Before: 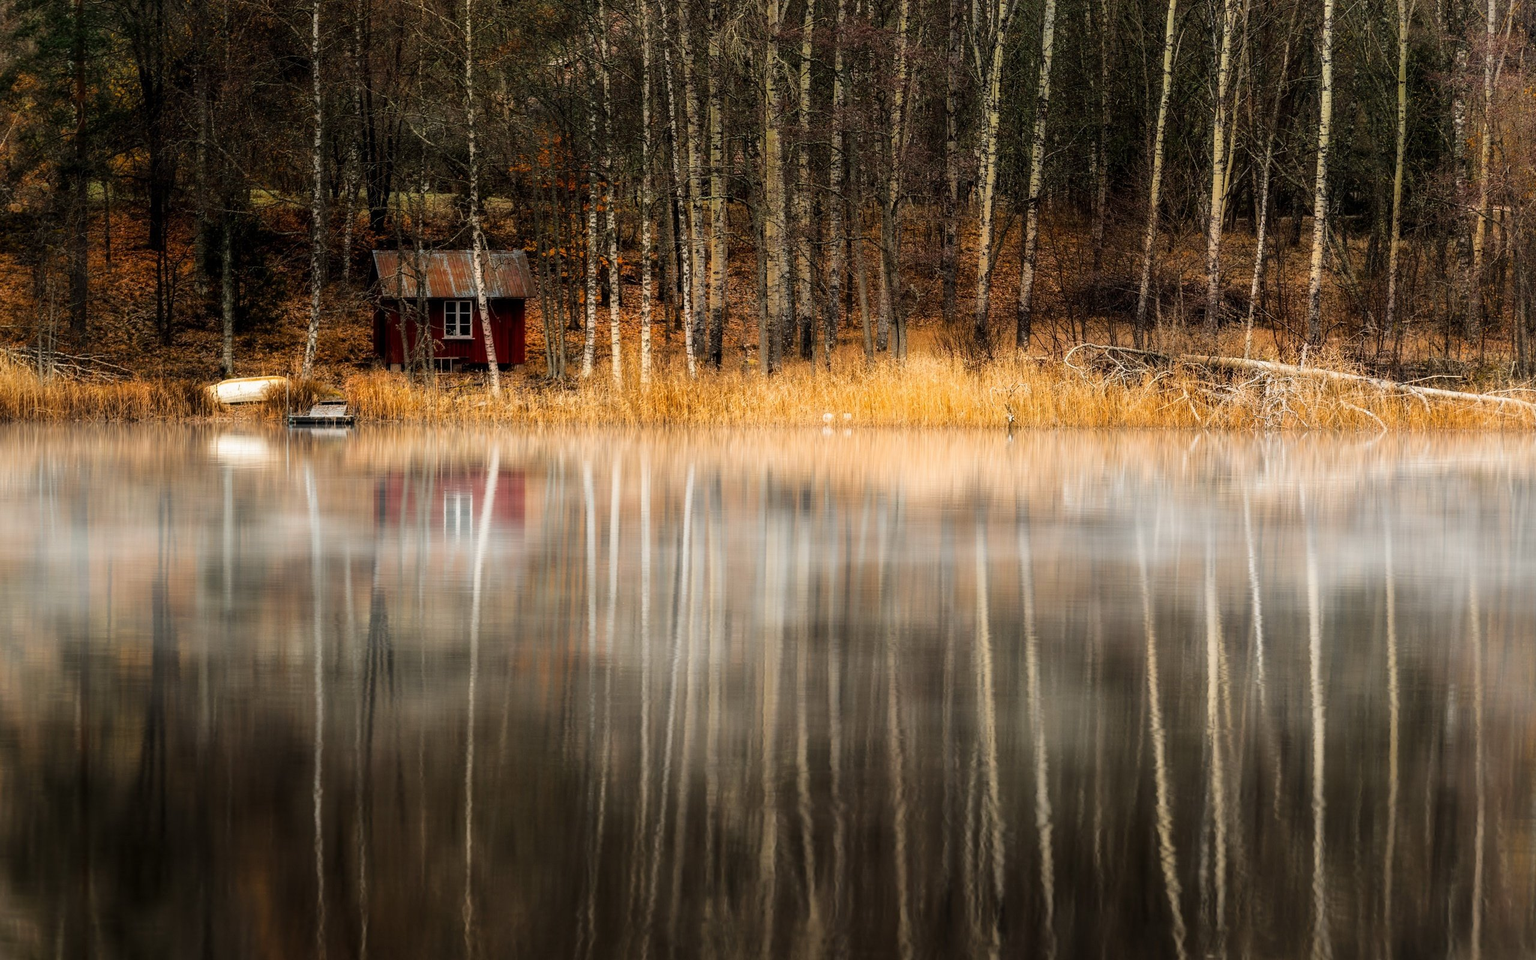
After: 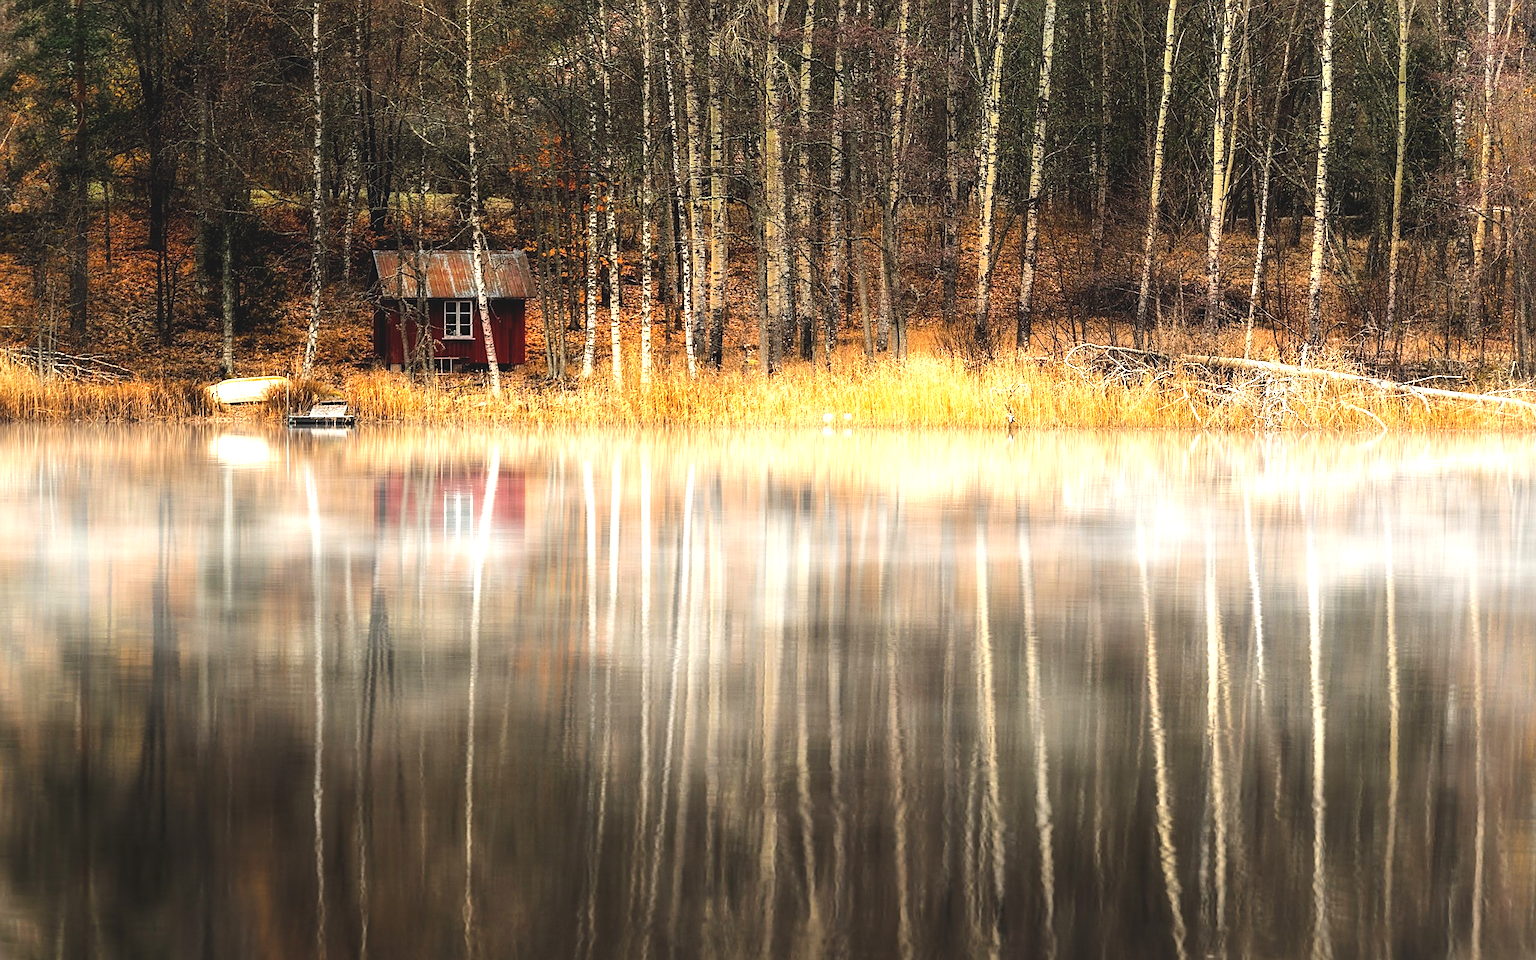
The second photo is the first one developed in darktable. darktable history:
sharpen: on, module defaults
exposure: black level correction -0.005, exposure 1.002 EV, compensate exposure bias true, compensate highlight preservation false
